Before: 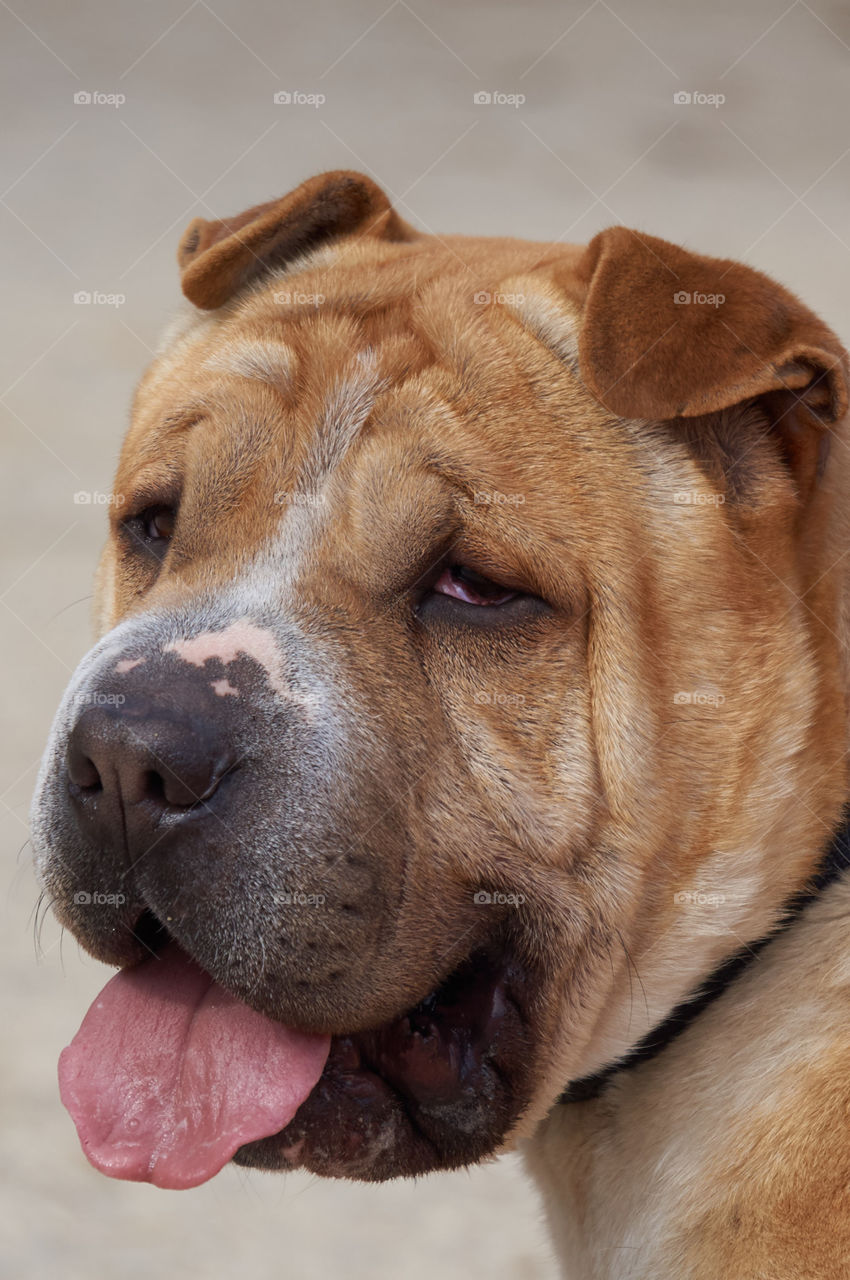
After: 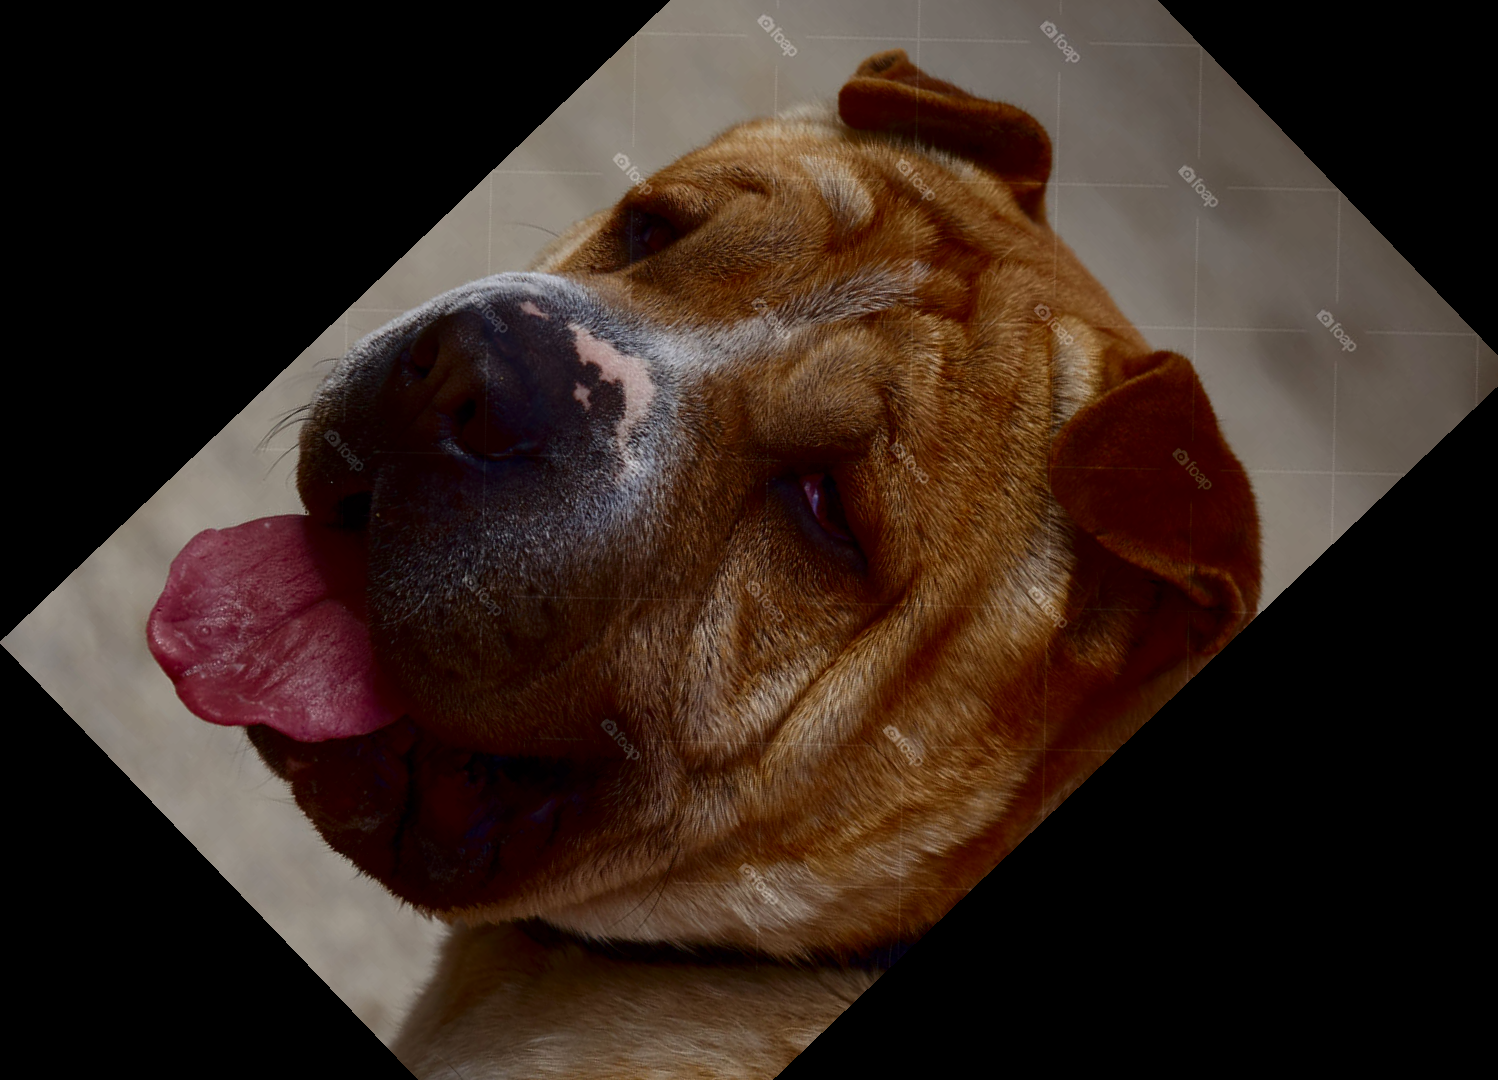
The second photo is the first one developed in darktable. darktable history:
crop and rotate: angle -46.26°, top 16.234%, right 0.912%, bottom 11.704%
contrast brightness saturation: contrast 0.09, brightness -0.59, saturation 0.17
